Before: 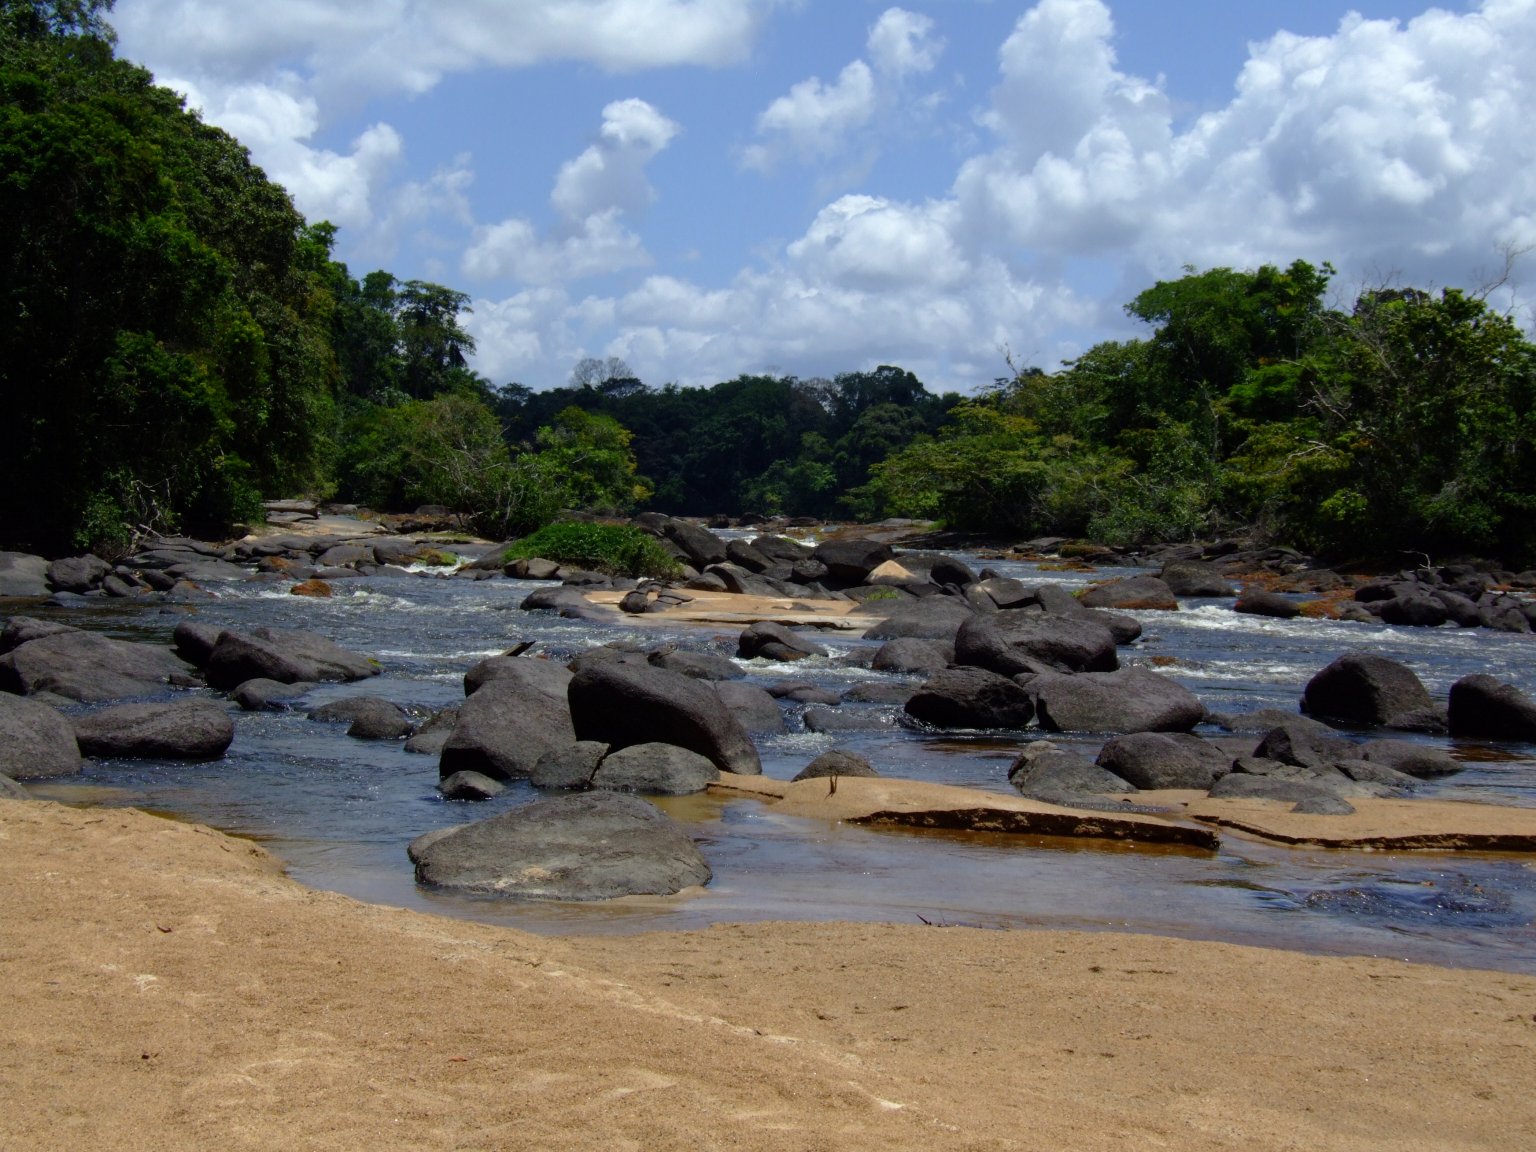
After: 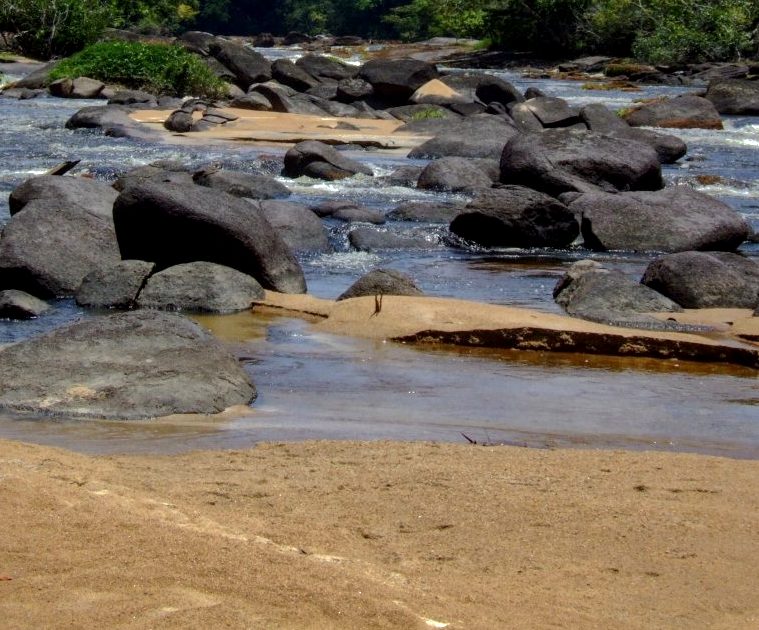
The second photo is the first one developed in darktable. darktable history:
shadows and highlights: shadows -19.91, highlights -73.15
crop: left 29.672%, top 41.786%, right 20.851%, bottom 3.487%
exposure: black level correction 0, exposure 0.5 EV, compensate highlight preservation false
local contrast: on, module defaults
